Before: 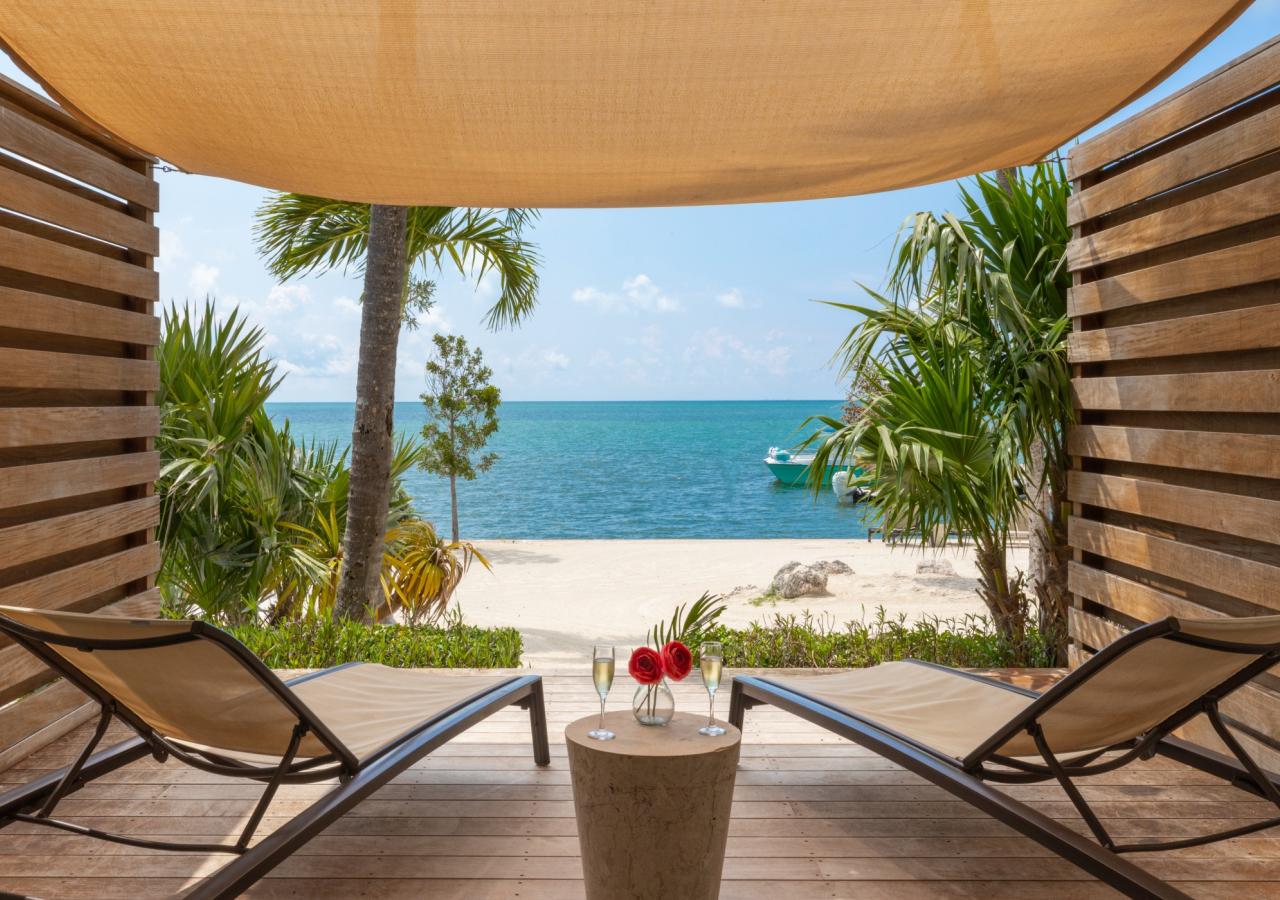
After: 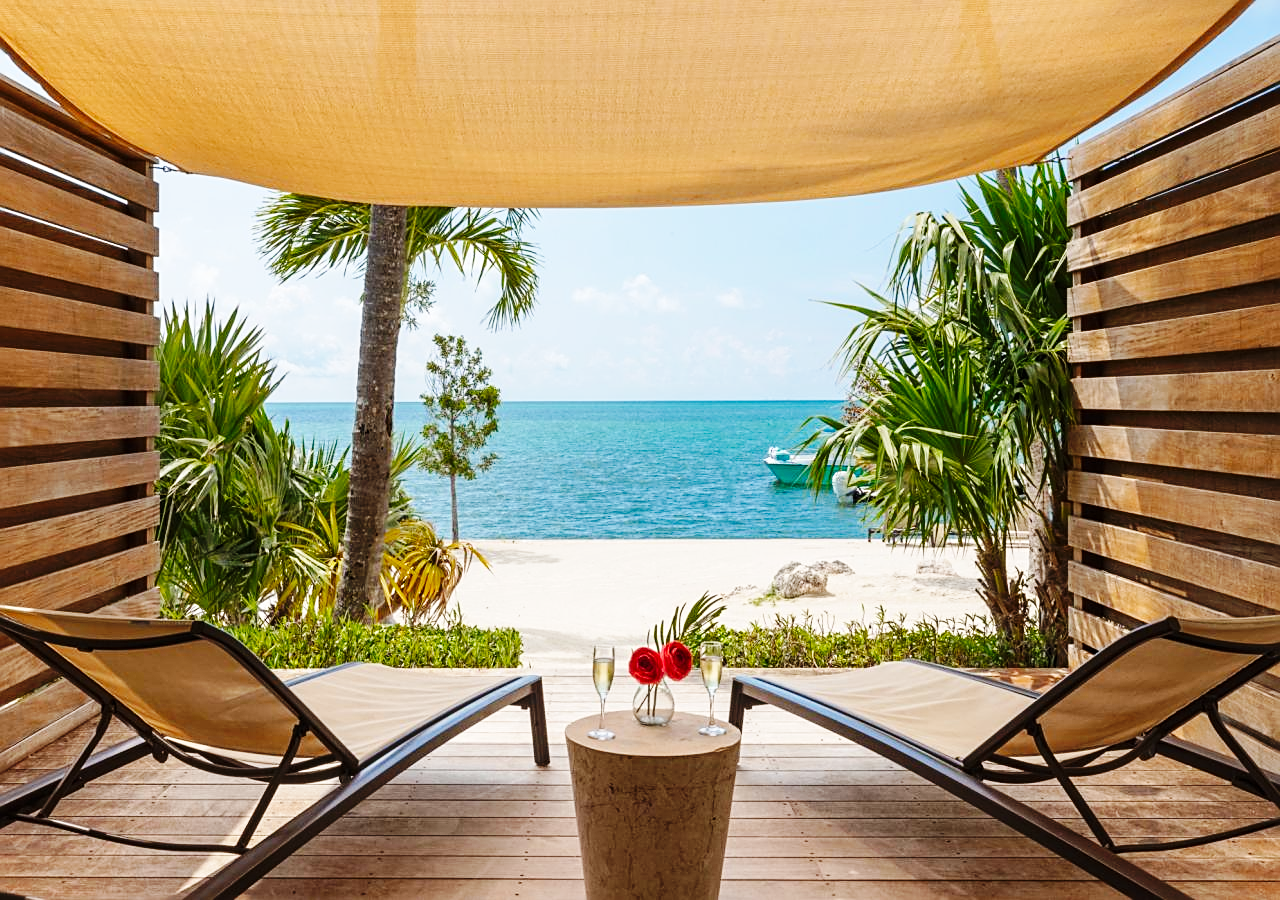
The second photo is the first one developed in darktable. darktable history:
base curve: curves: ch0 [(0, 0) (0.036, 0.025) (0.121, 0.166) (0.206, 0.329) (0.605, 0.79) (1, 1)], preserve colors none
sharpen: amount 0.55
